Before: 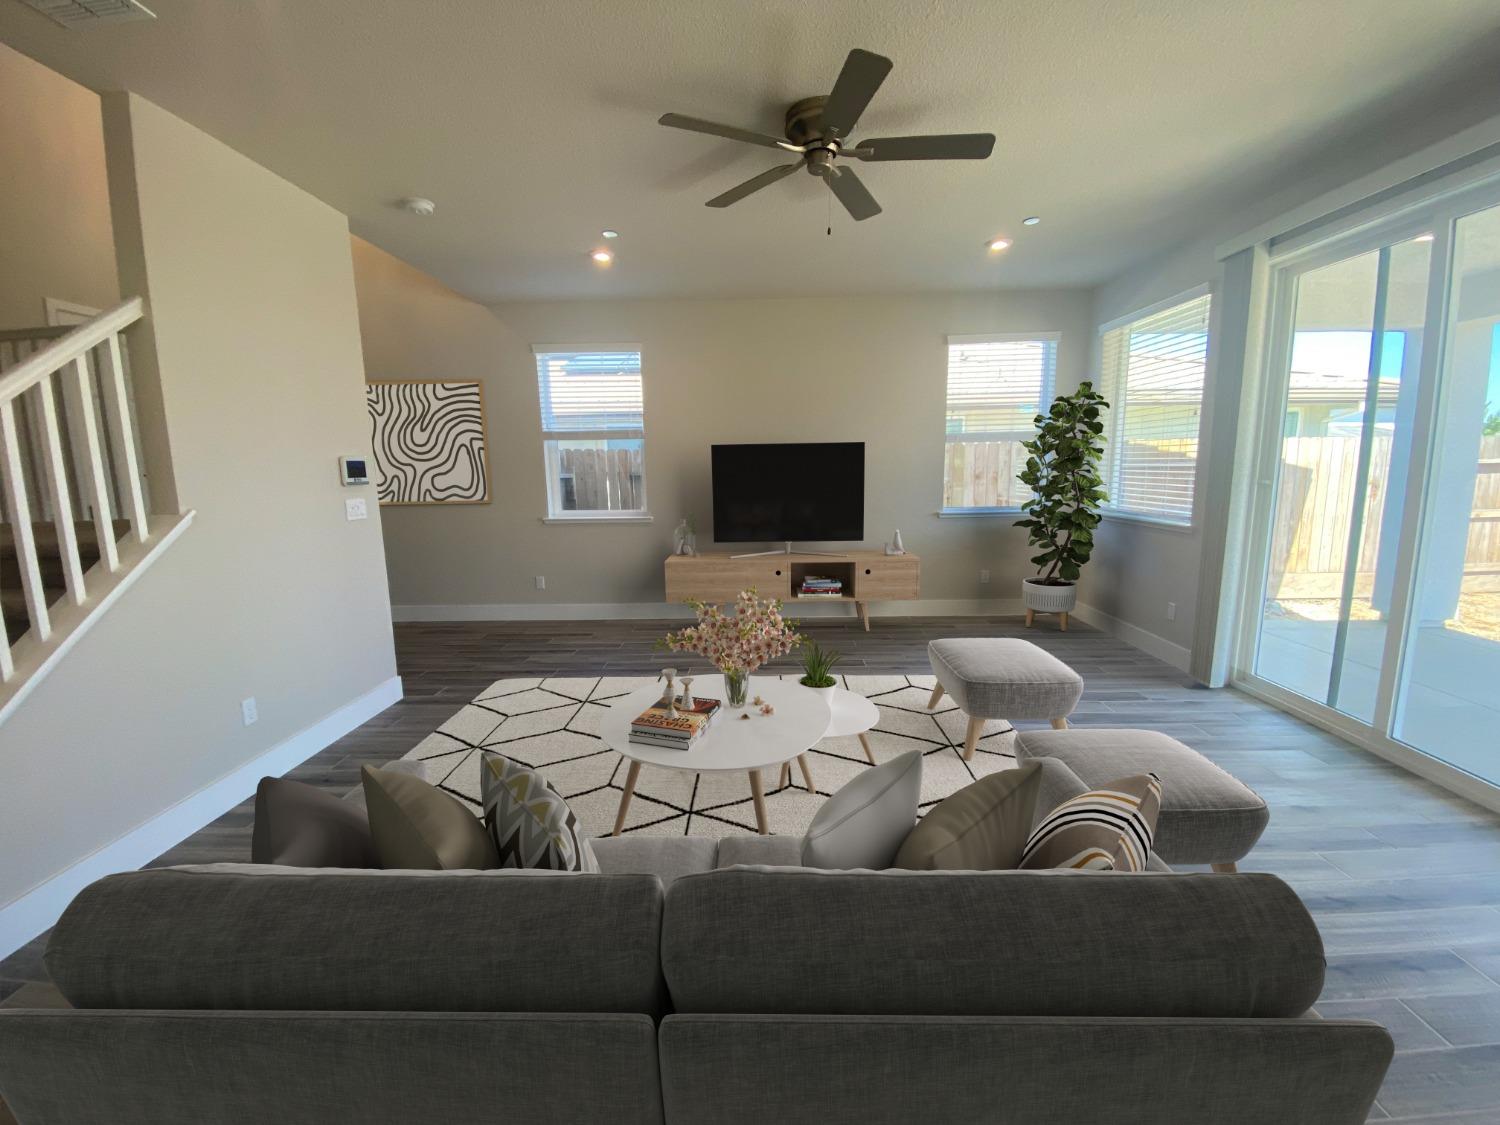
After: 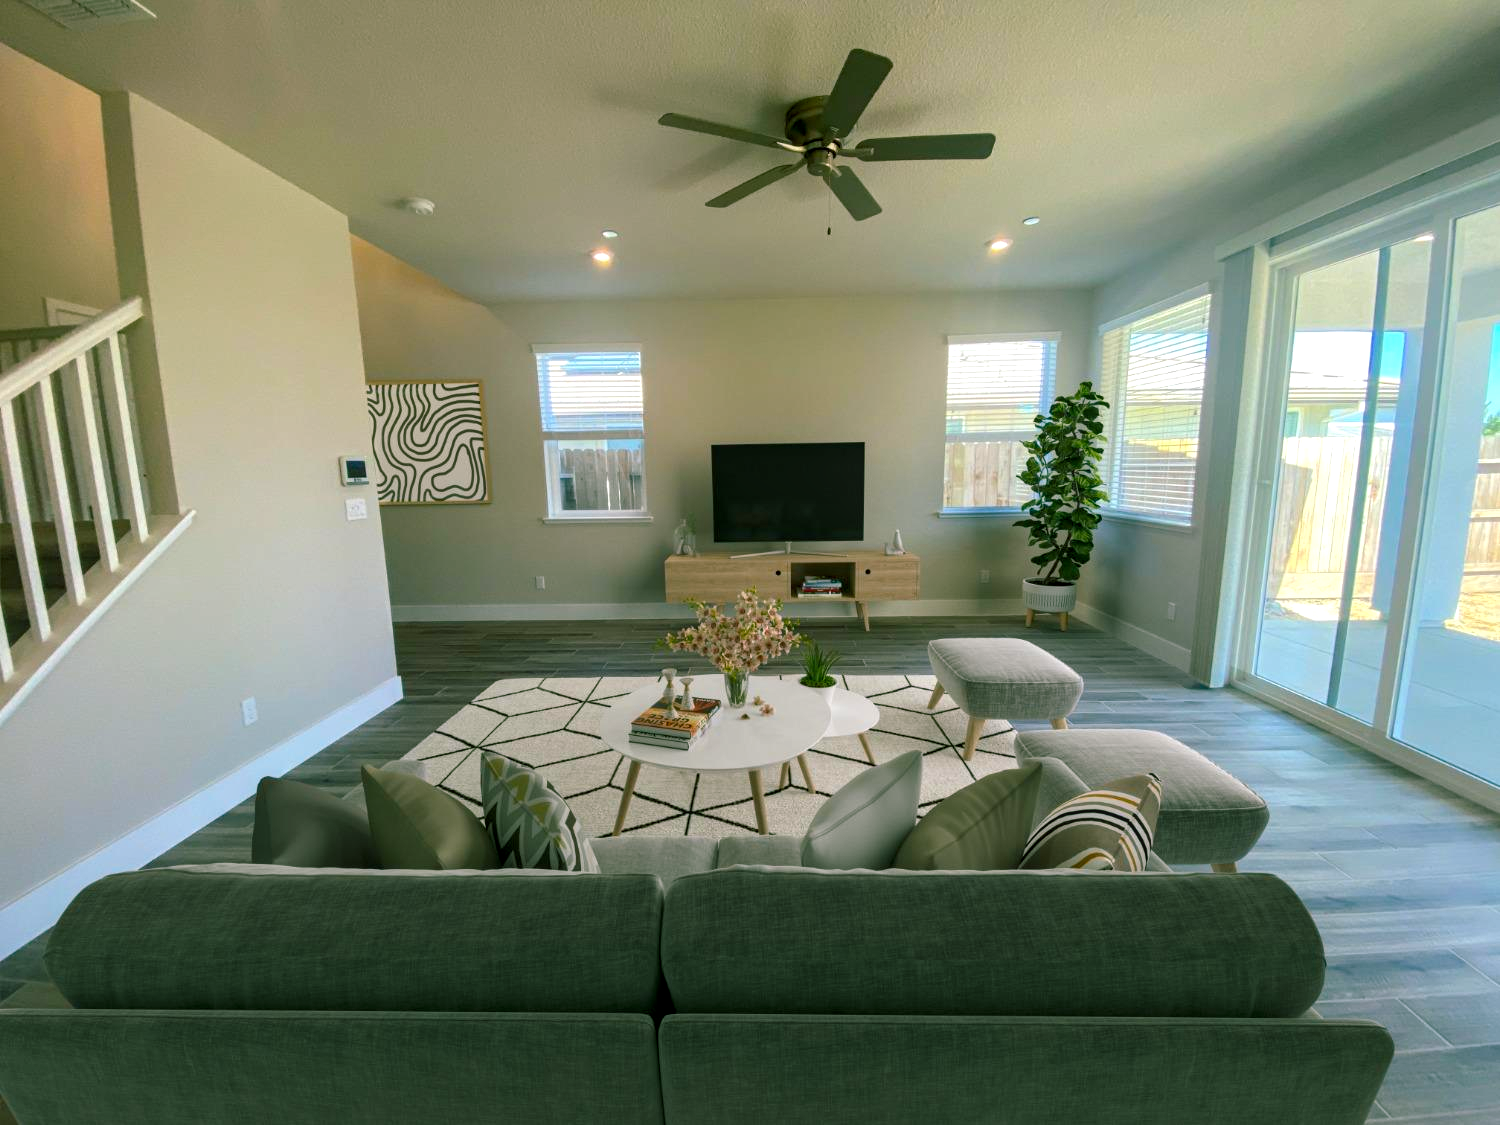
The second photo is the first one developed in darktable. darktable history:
color balance rgb: shadows lift › chroma 11.435%, shadows lift › hue 133.8°, perceptual saturation grading › global saturation 25.062%, perceptual brilliance grading › global brilliance 2.617%, global vibrance 14.535%
local contrast: on, module defaults
